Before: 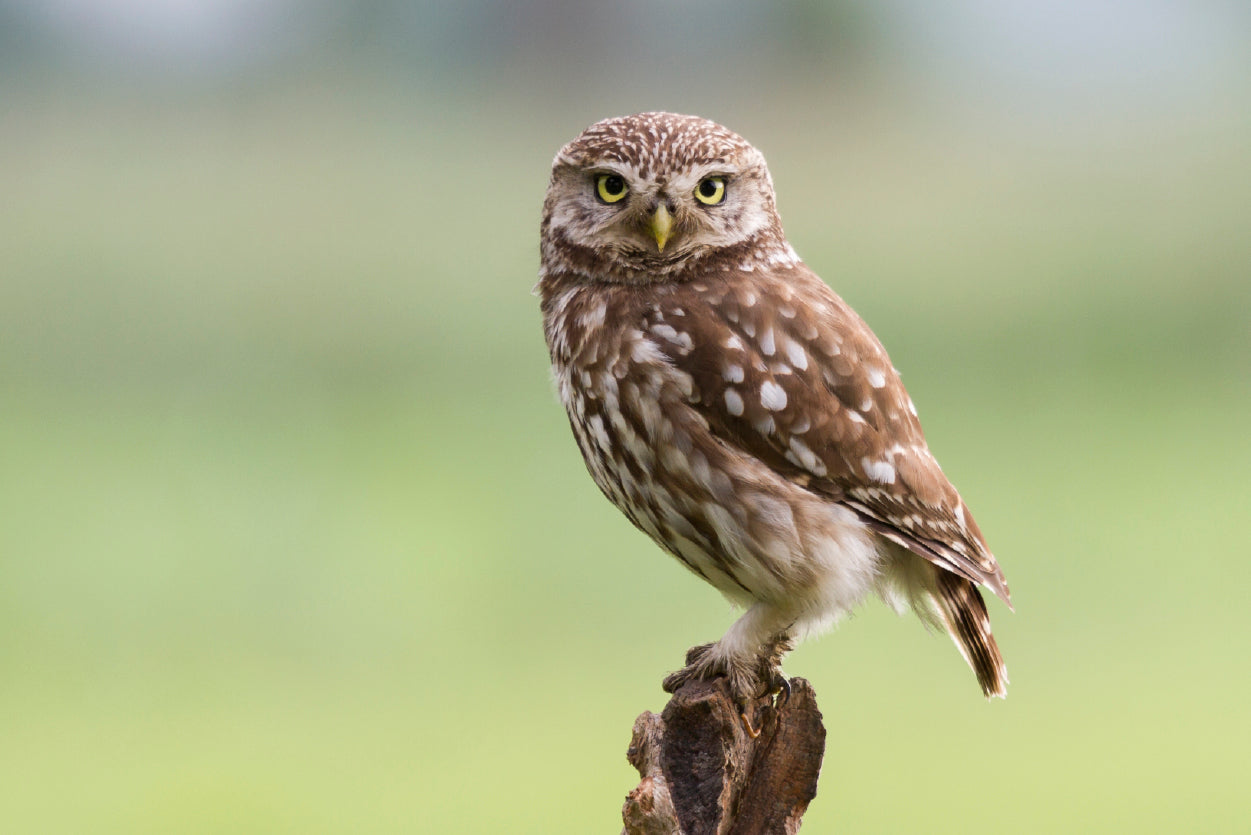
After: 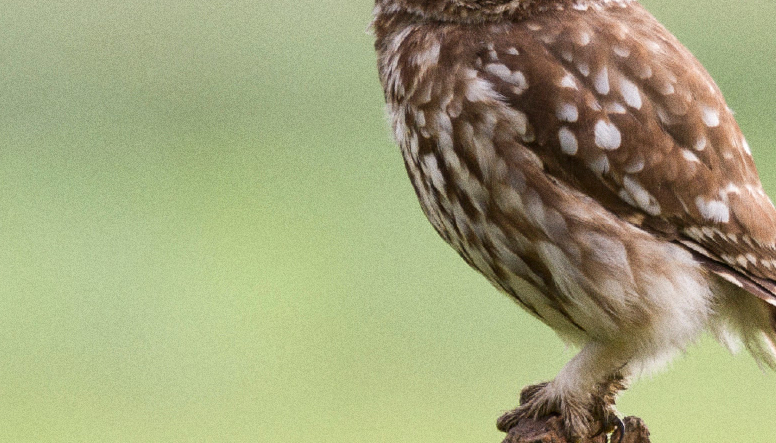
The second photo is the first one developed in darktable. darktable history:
crop: left 13.312%, top 31.28%, right 24.627%, bottom 15.582%
grain: coarseness 8.68 ISO, strength 31.94%
